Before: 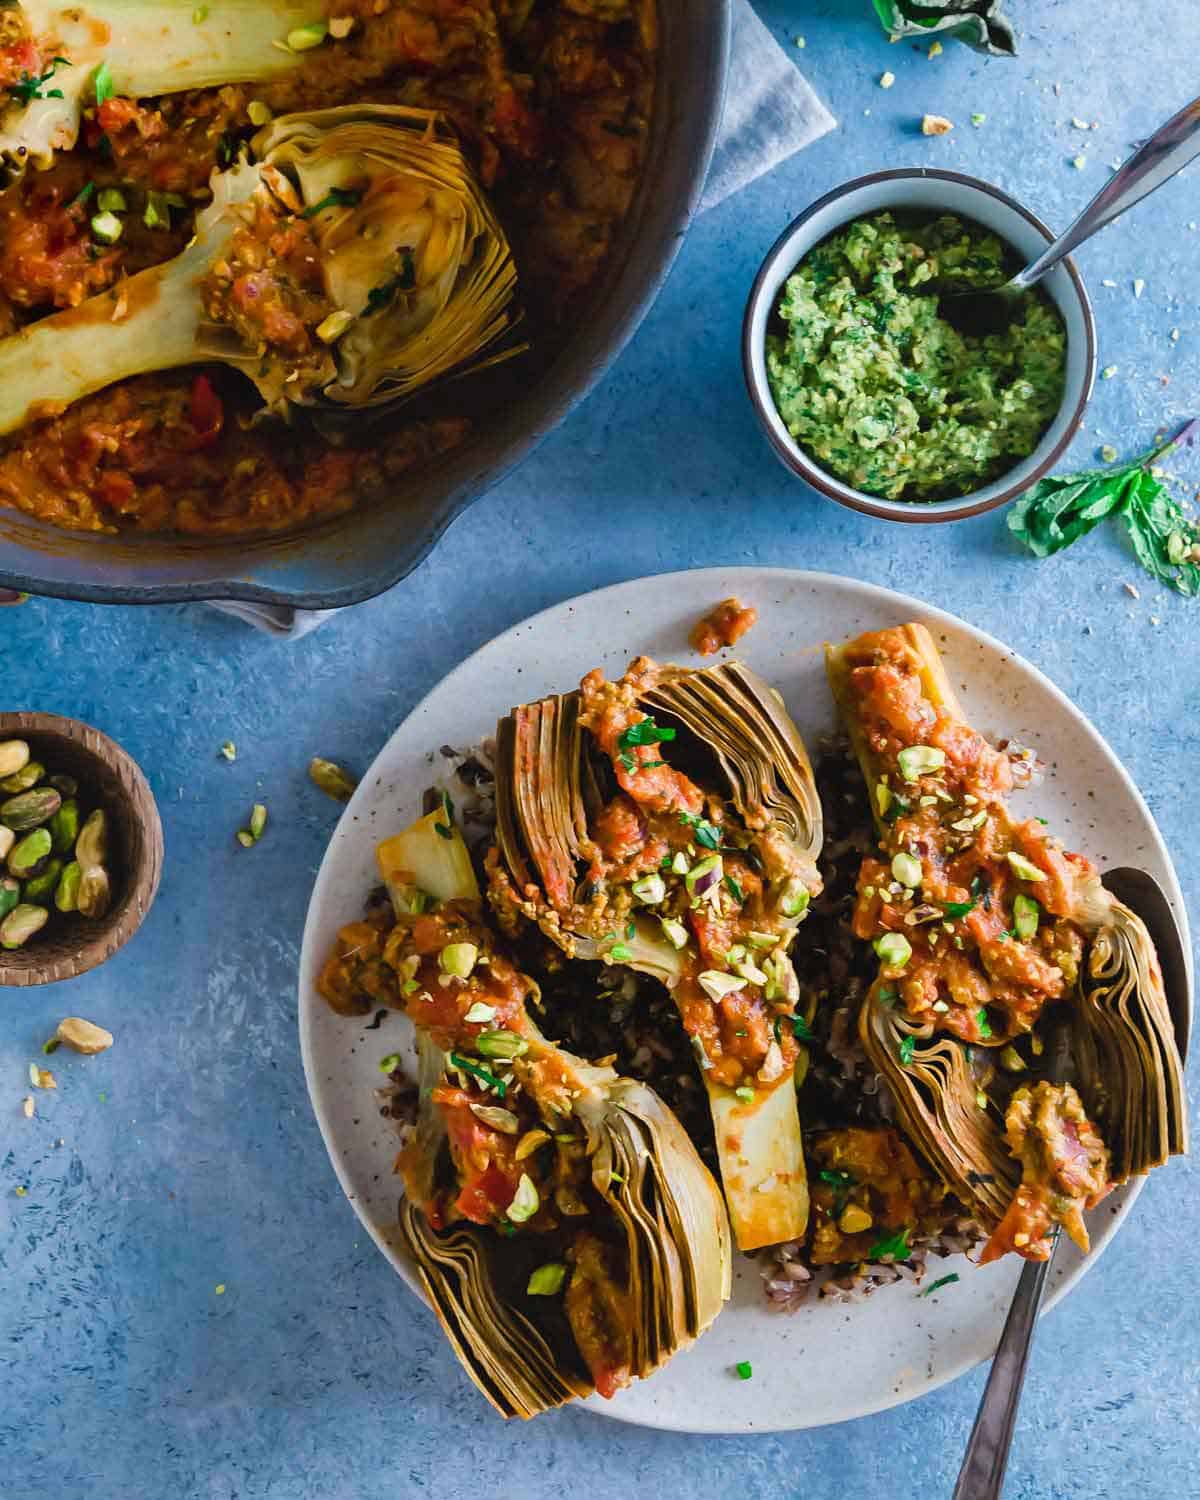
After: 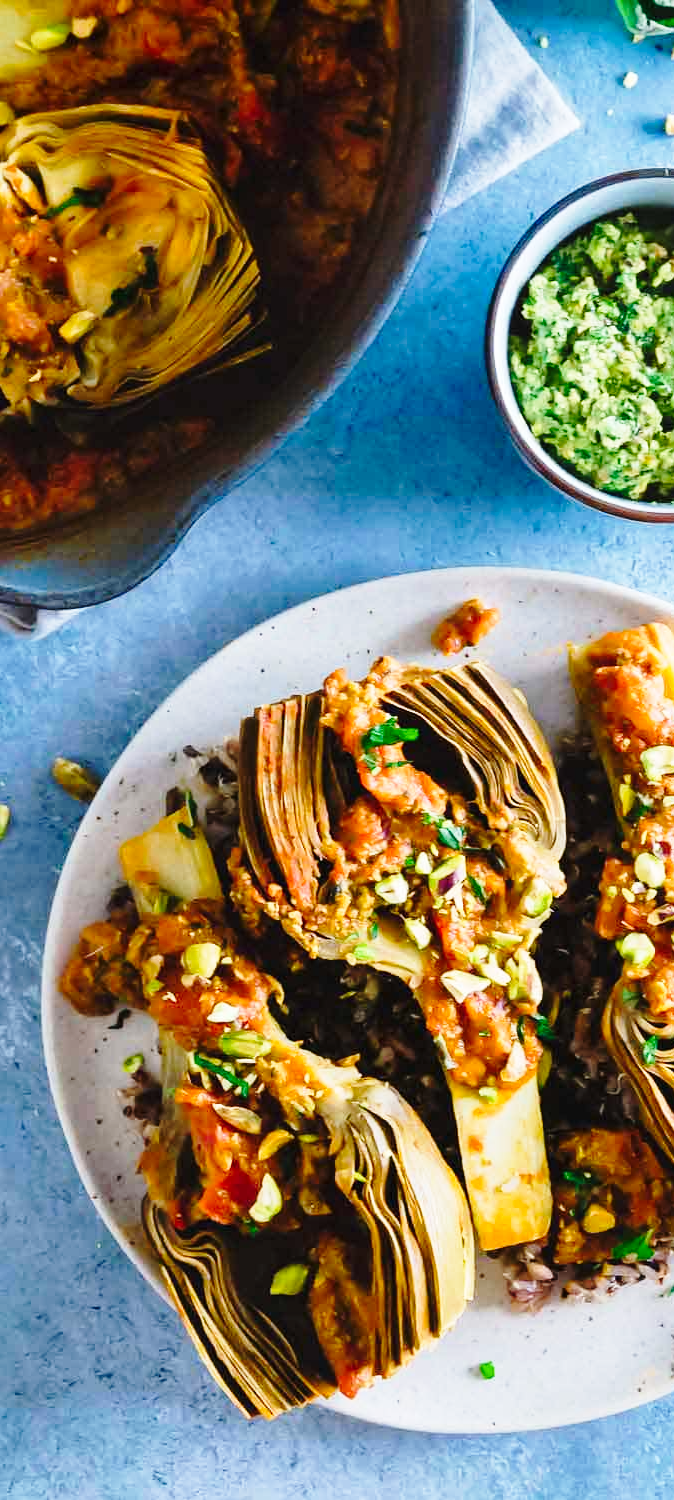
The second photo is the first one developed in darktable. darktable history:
base curve: curves: ch0 [(0, 0) (0.028, 0.03) (0.121, 0.232) (0.46, 0.748) (0.859, 0.968) (1, 1)], preserve colors none
crop: left 21.42%, right 22.366%
